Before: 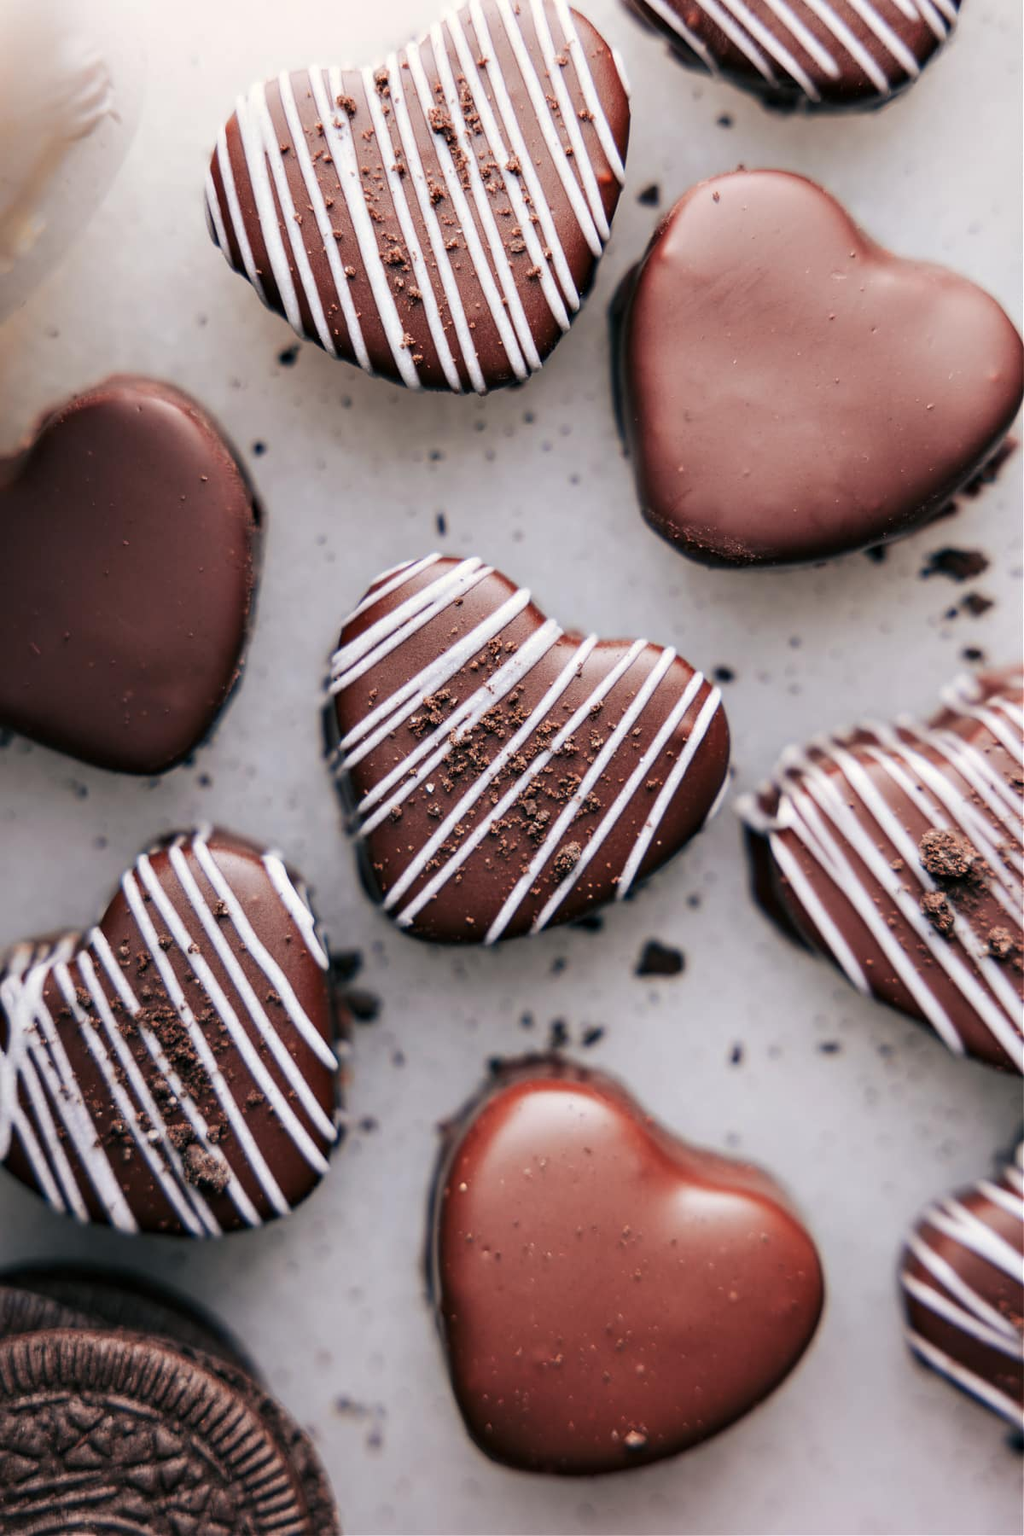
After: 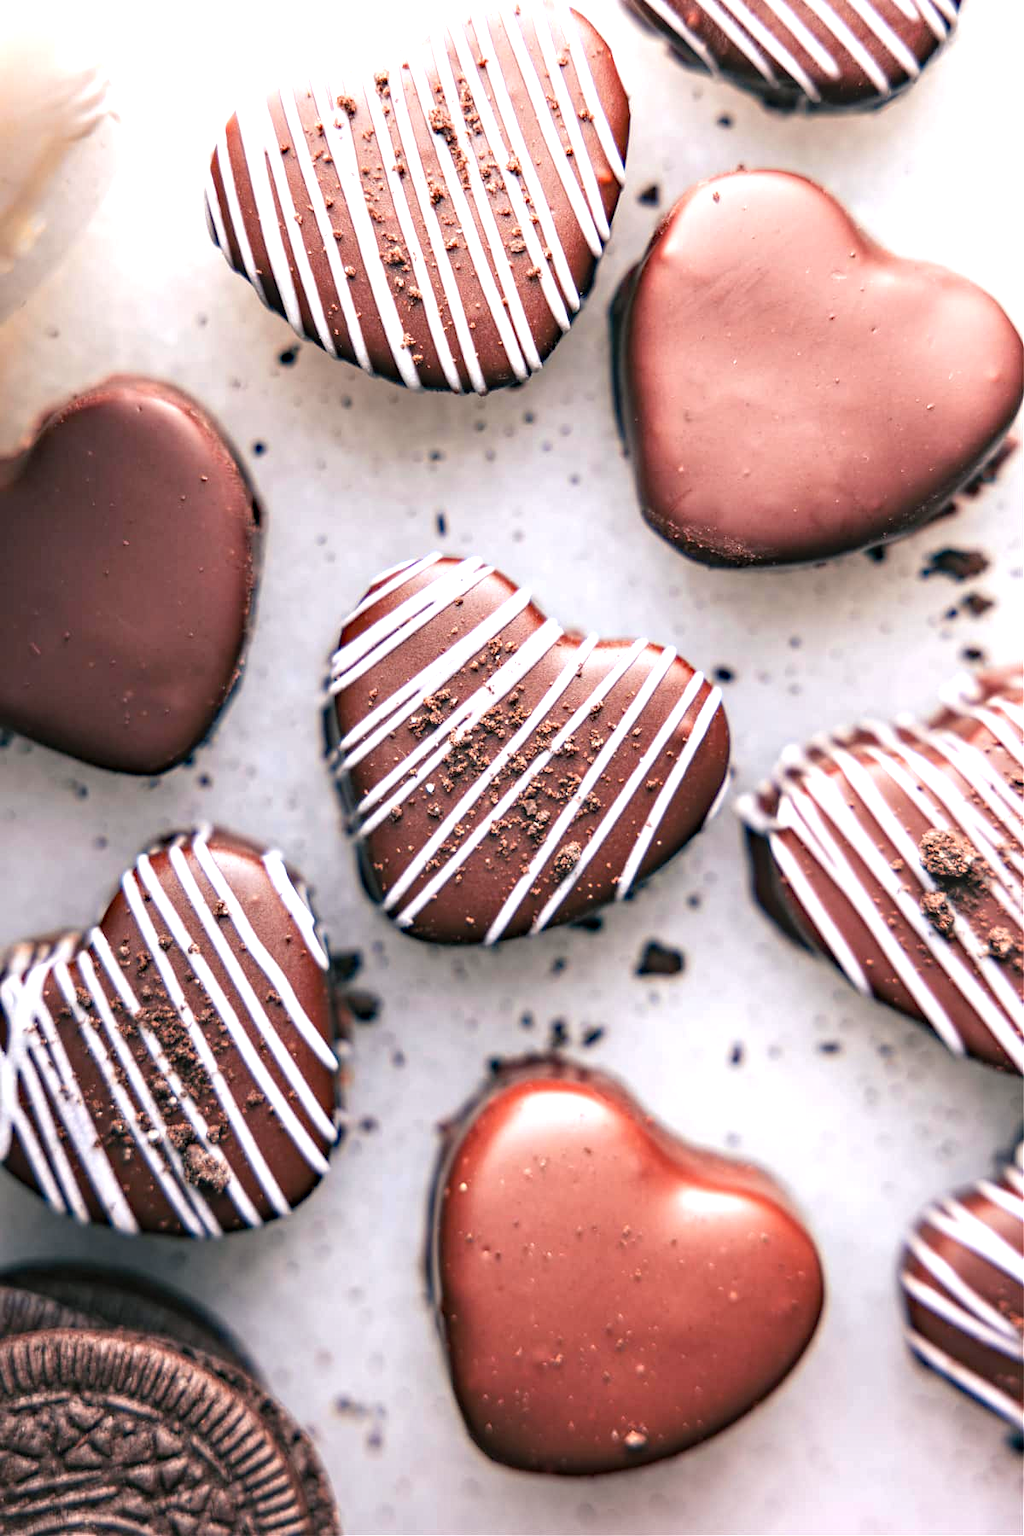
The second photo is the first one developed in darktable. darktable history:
exposure: black level correction 0, exposure 1 EV, compensate highlight preservation false
local contrast: detail 109%
haze removal: adaptive false
